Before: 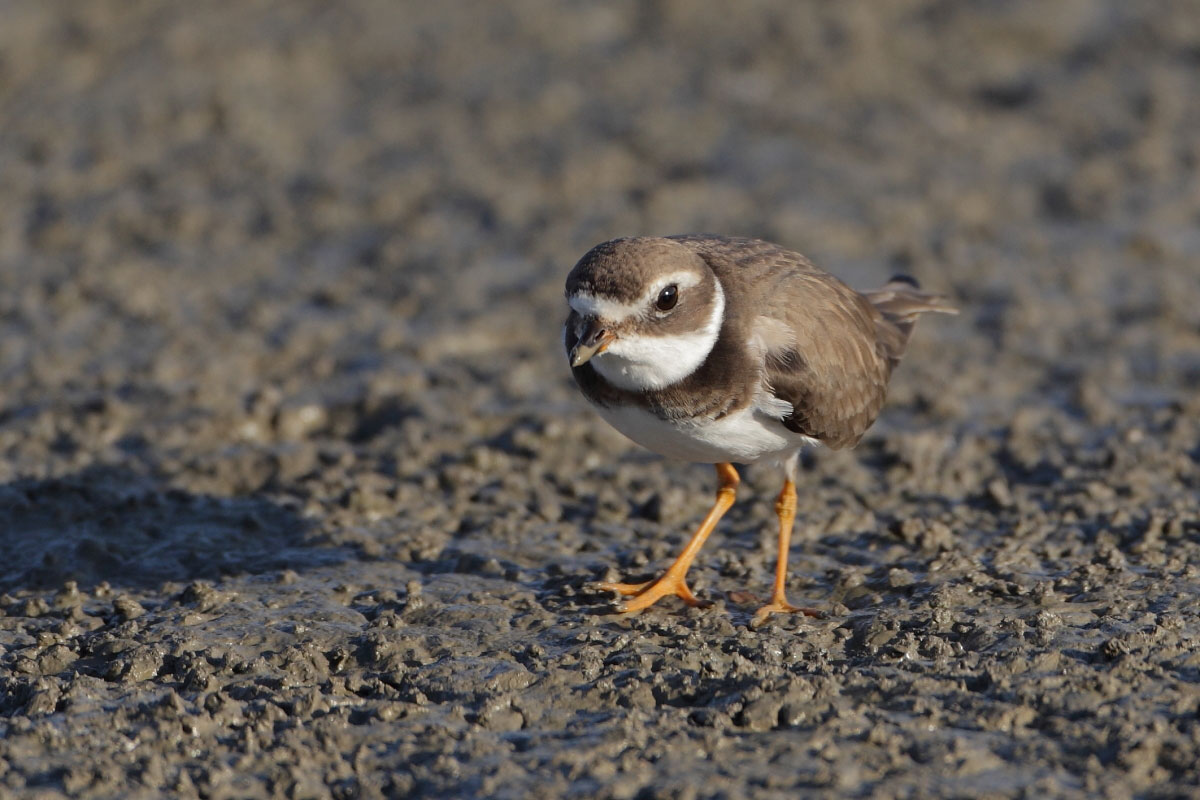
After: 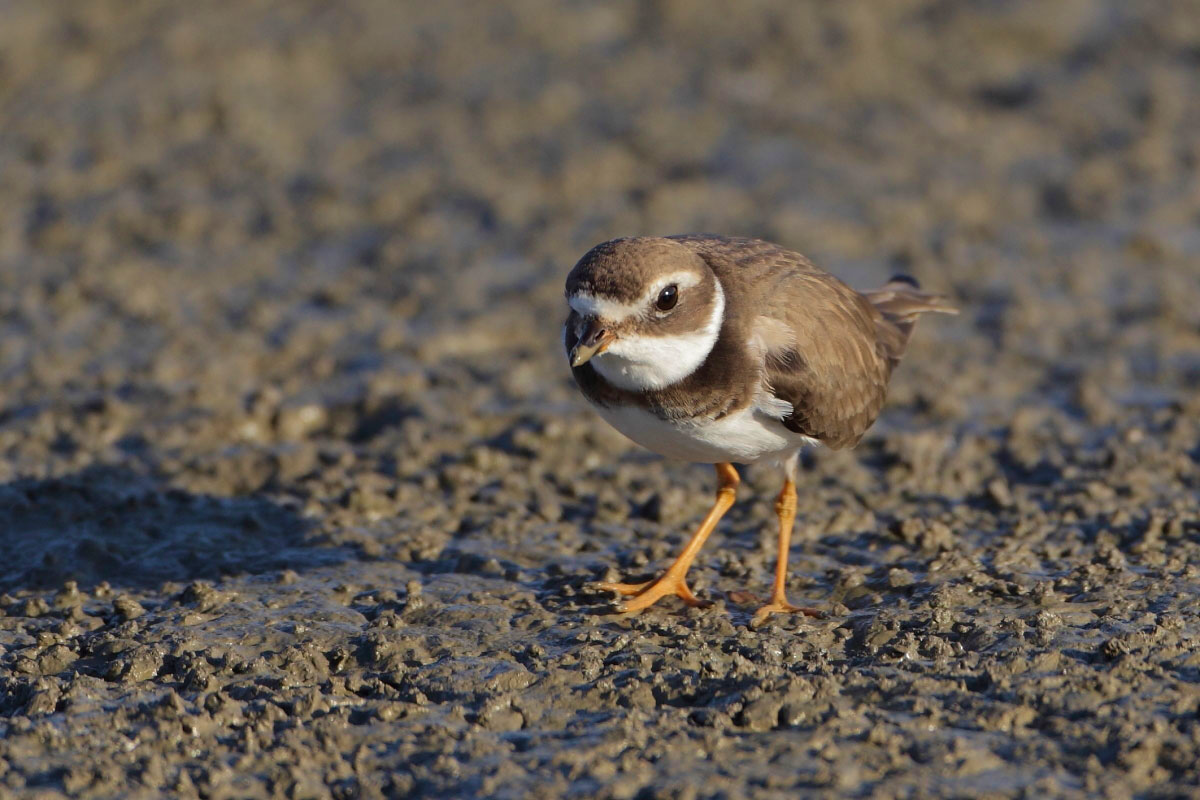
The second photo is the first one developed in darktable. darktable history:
velvia: strength 39.99%
